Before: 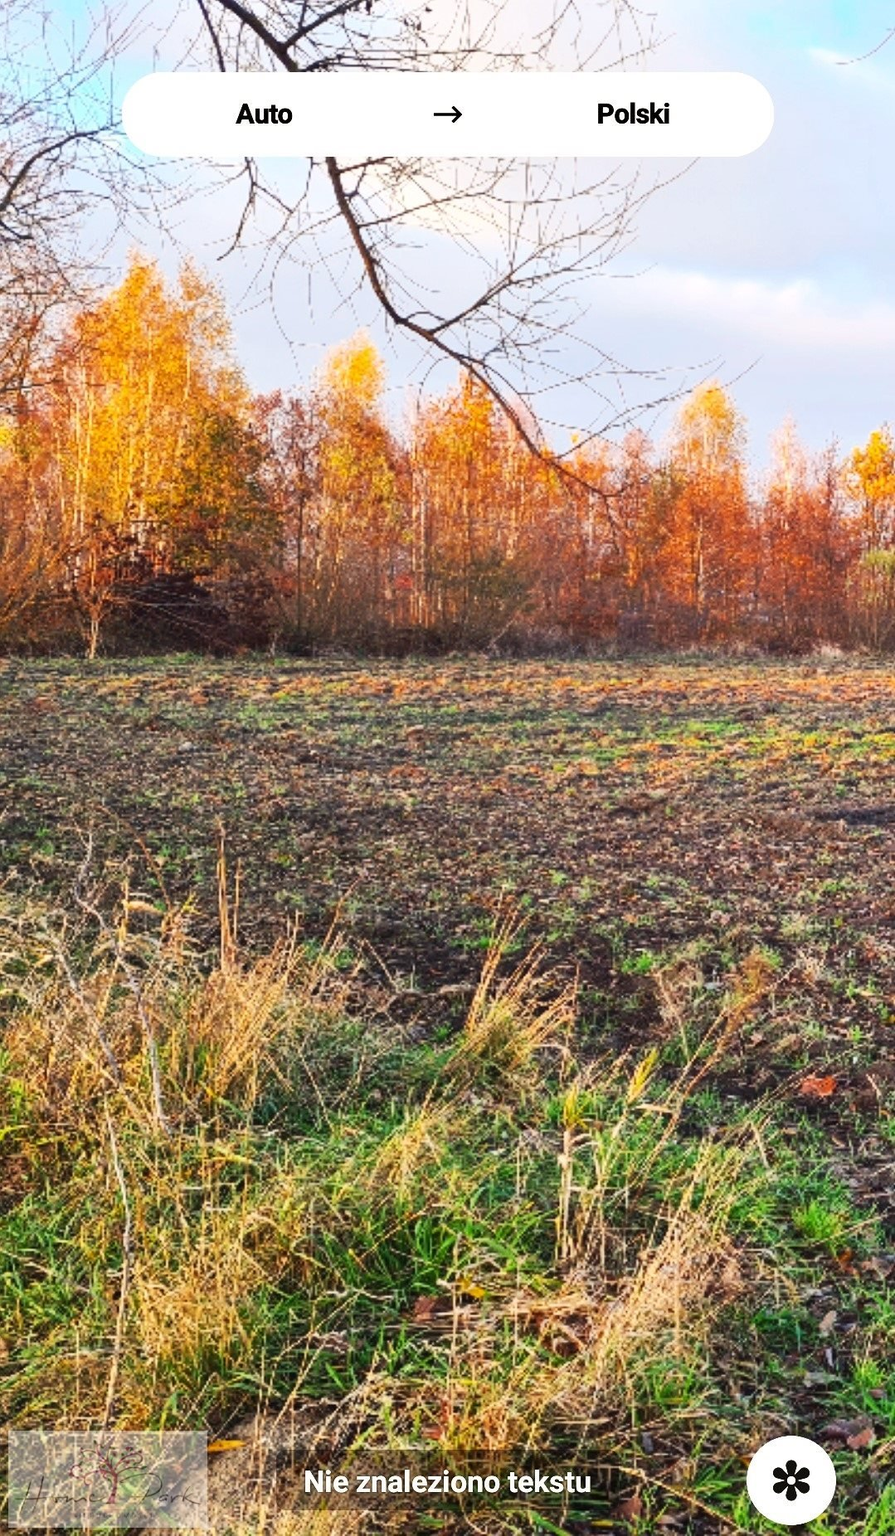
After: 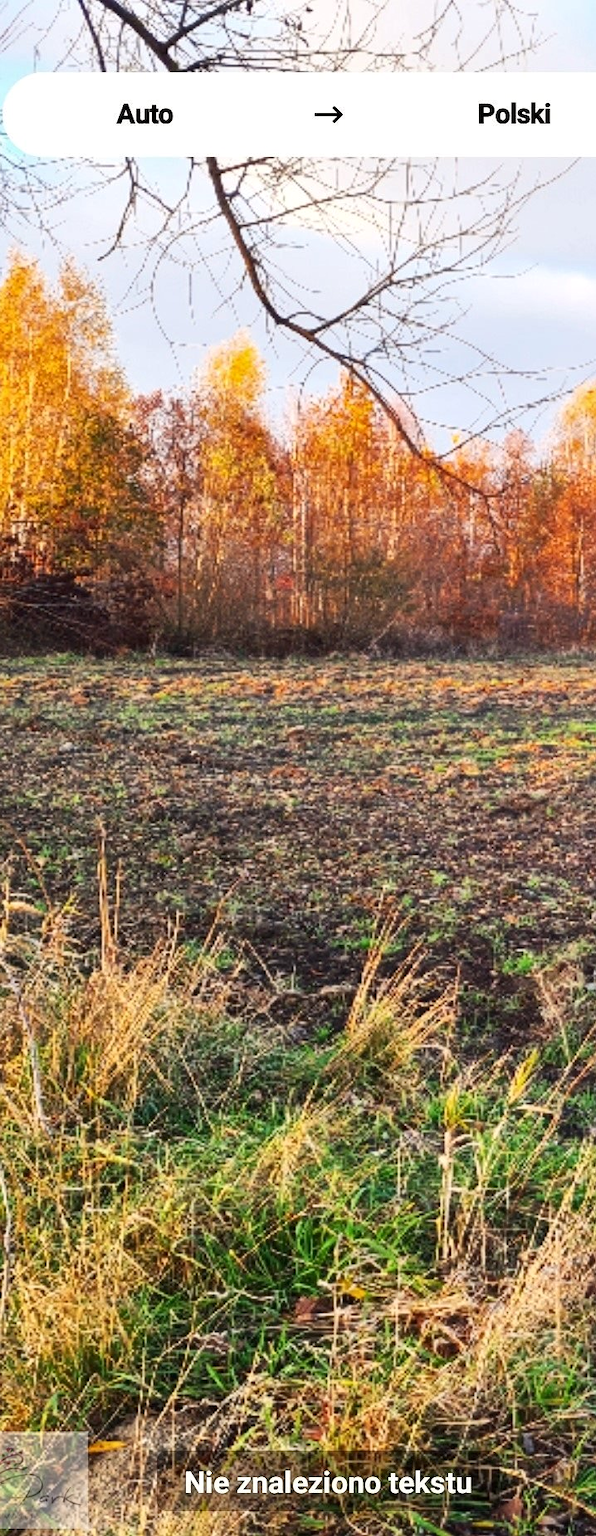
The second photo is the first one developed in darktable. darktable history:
crop and rotate: left 13.409%, right 19.924%
local contrast: mode bilateral grid, contrast 20, coarseness 50, detail 120%, midtone range 0.2
